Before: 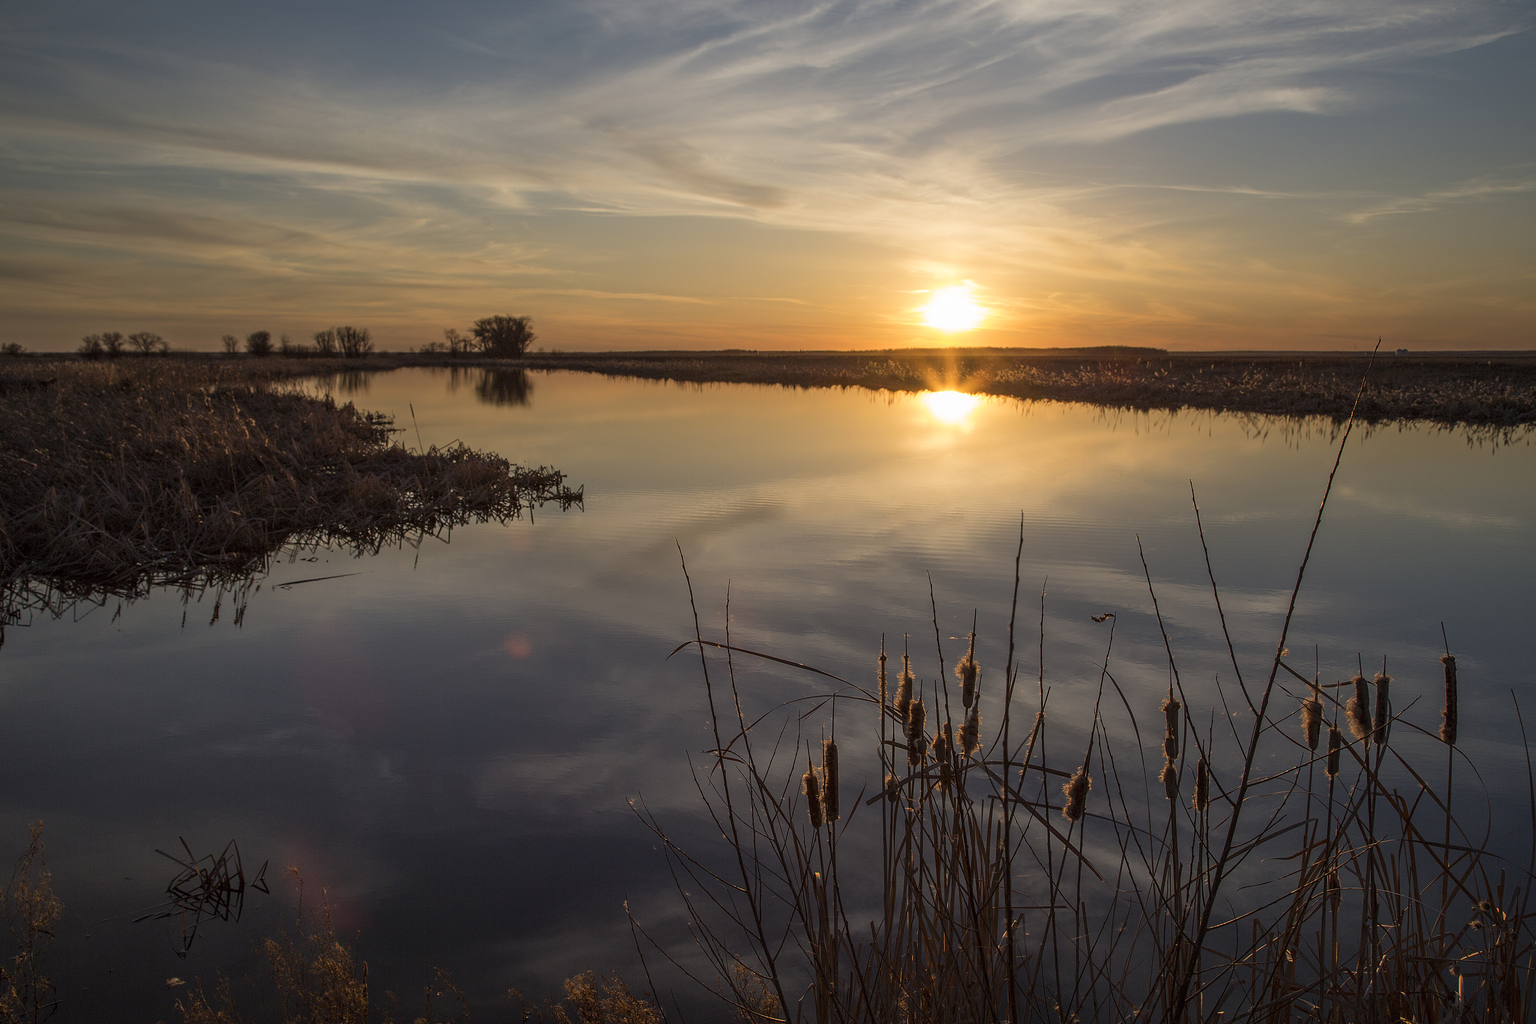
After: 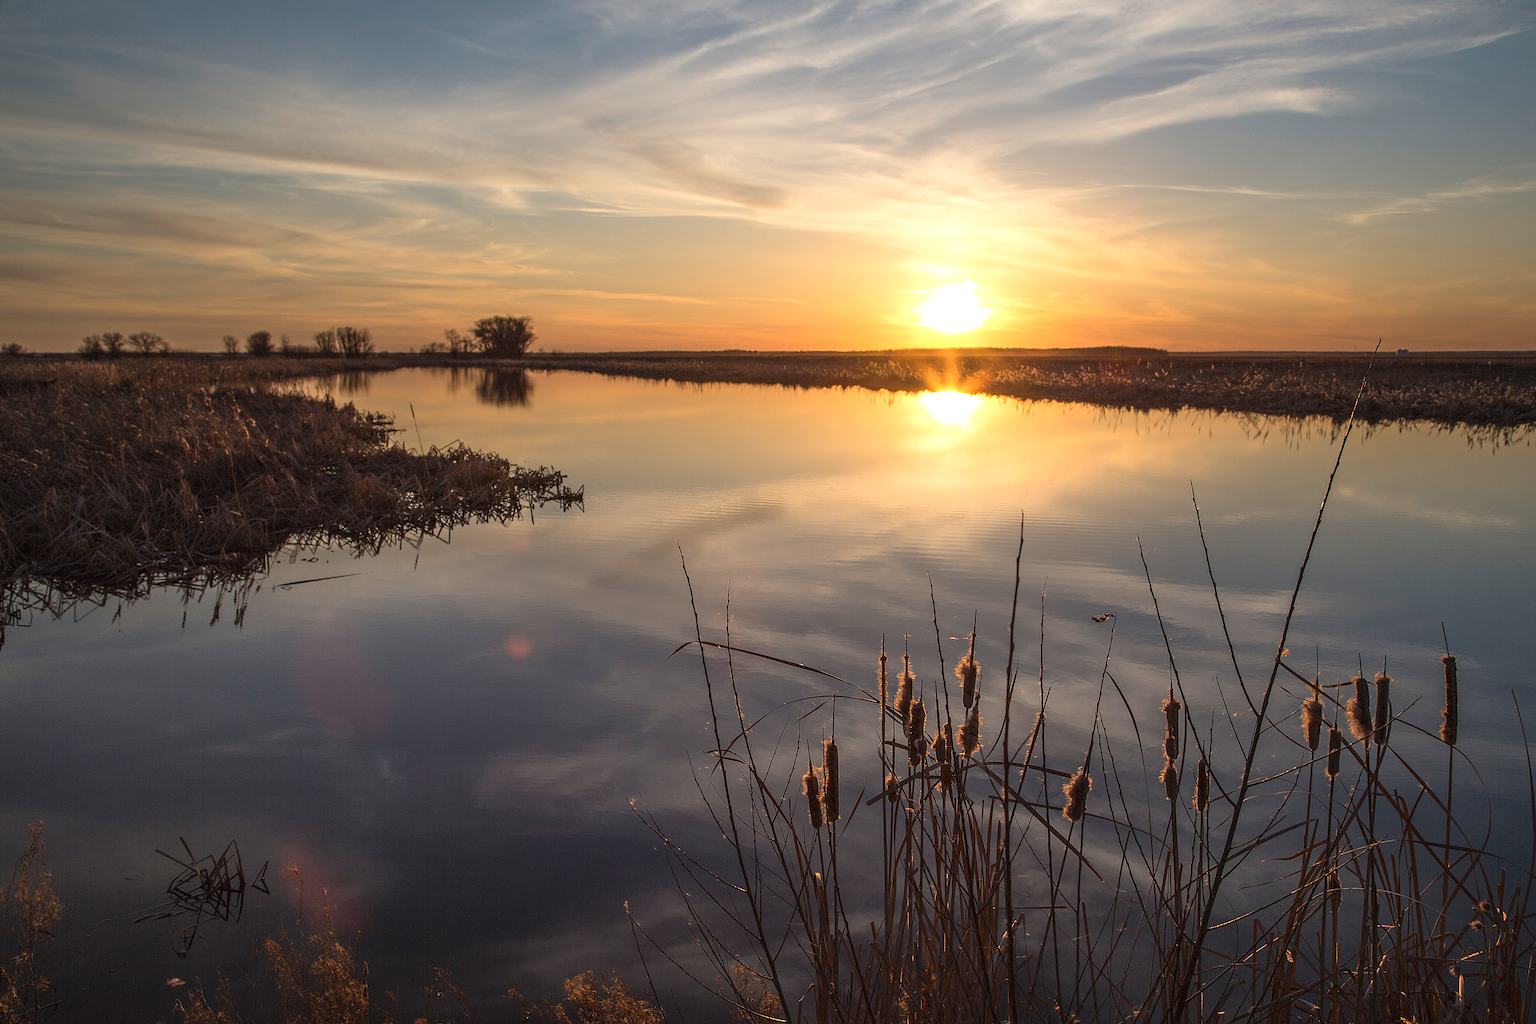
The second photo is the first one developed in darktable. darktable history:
exposure: black level correction -0.002, exposure 0.528 EV, compensate exposure bias true, compensate highlight preservation false
